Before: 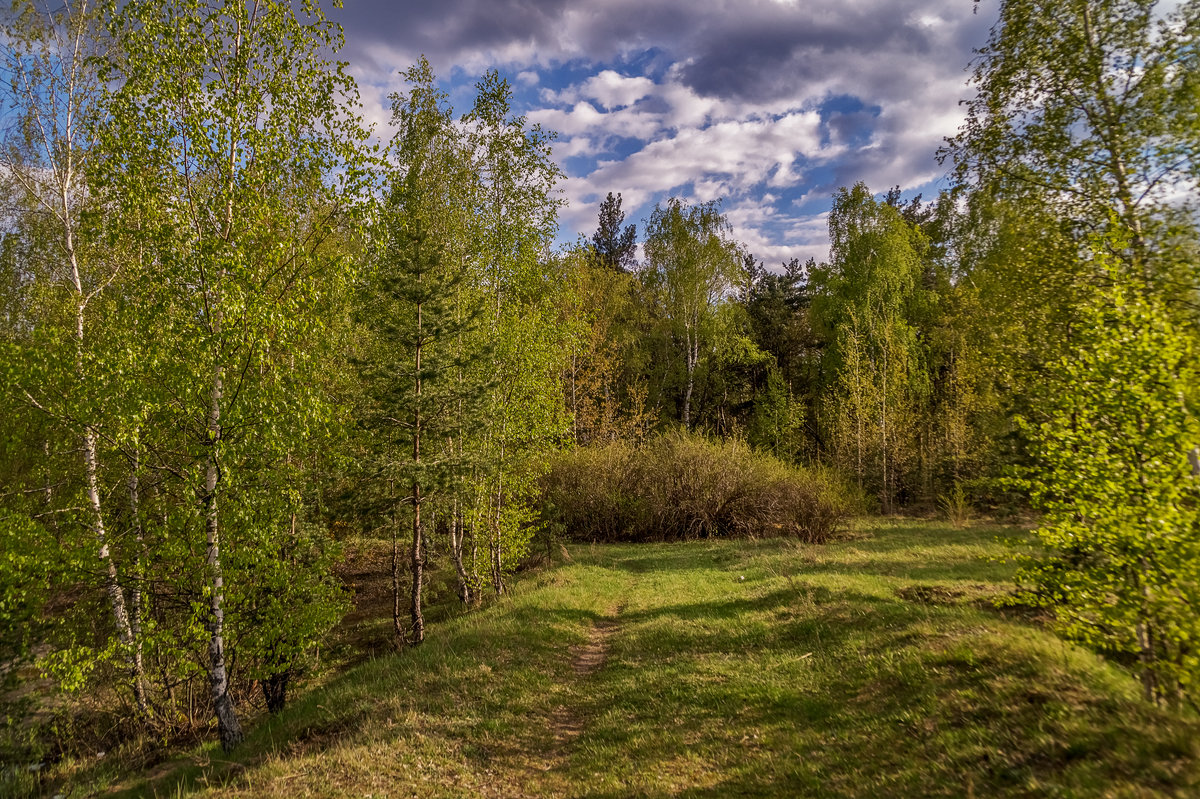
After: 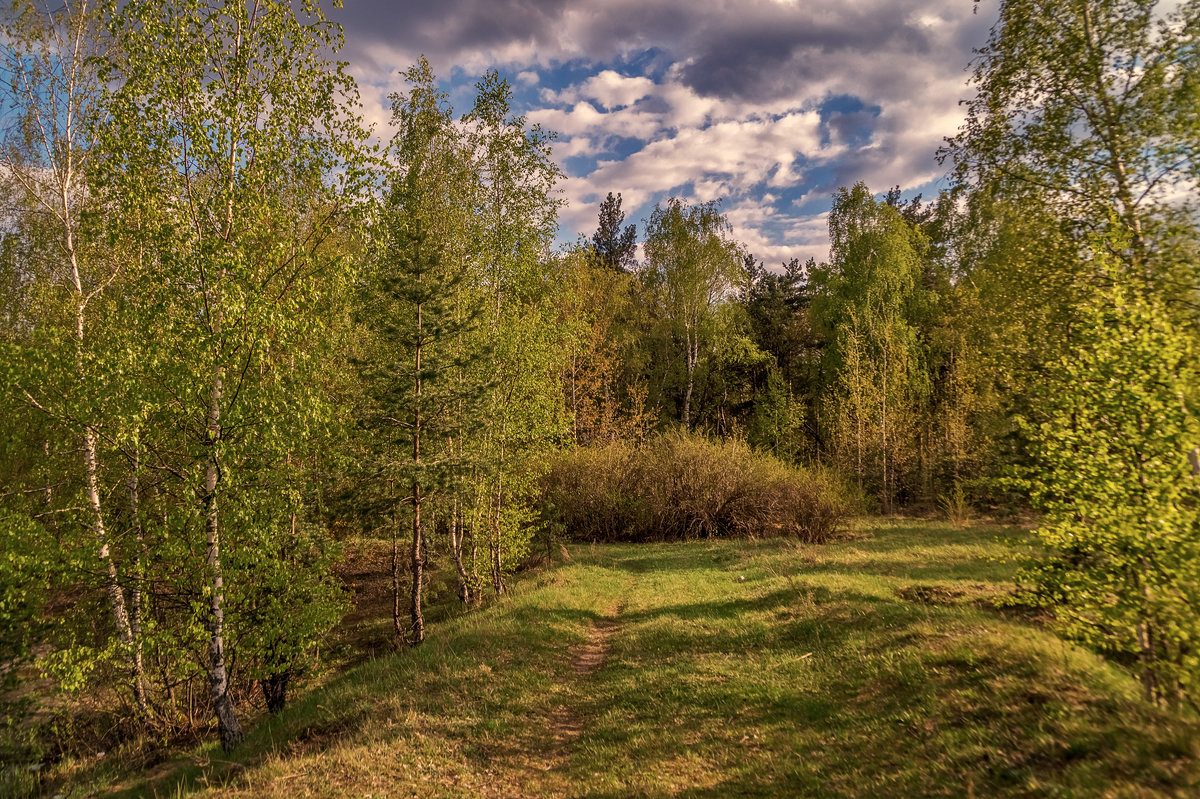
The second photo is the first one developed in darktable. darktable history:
white balance: red 1.138, green 0.996, blue 0.812
color calibration: x 0.37, y 0.382, temperature 4313.32 K
